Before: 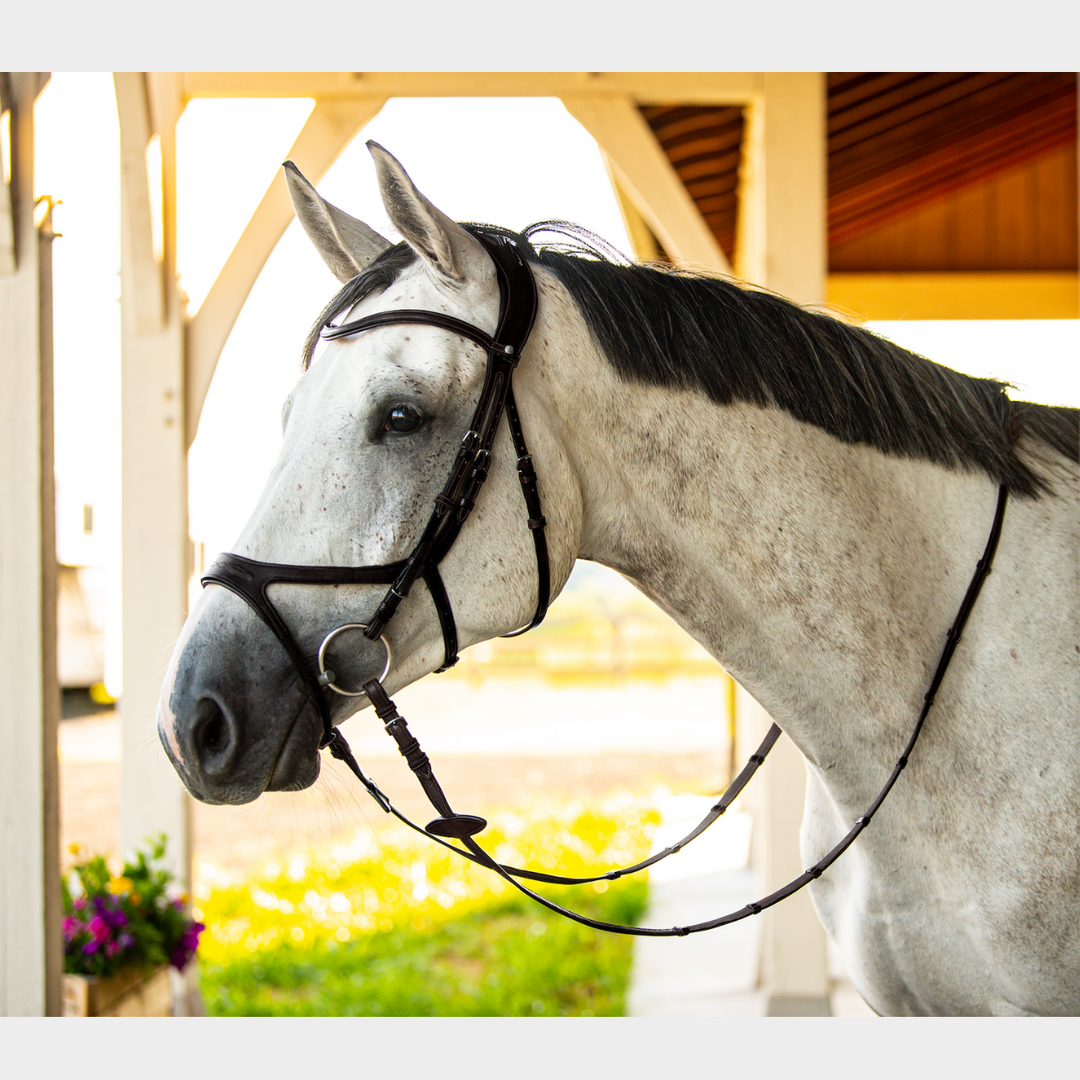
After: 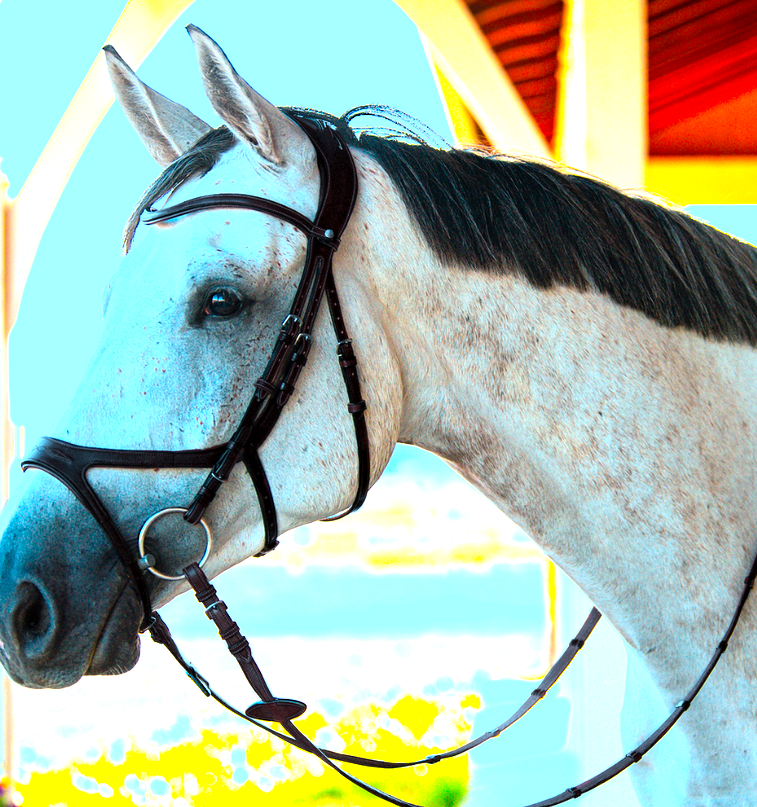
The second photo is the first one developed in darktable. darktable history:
color calibration: output R [1.422, -0.35, -0.252, 0], output G [-0.238, 1.259, -0.084, 0], output B [-0.081, -0.196, 1.58, 0], output brightness [0.49, 0.671, -0.57, 0], illuminant as shot in camera, x 0.358, y 0.373, temperature 4628.91 K
crop and rotate: left 16.805%, top 10.756%, right 13.034%, bottom 14.487%
